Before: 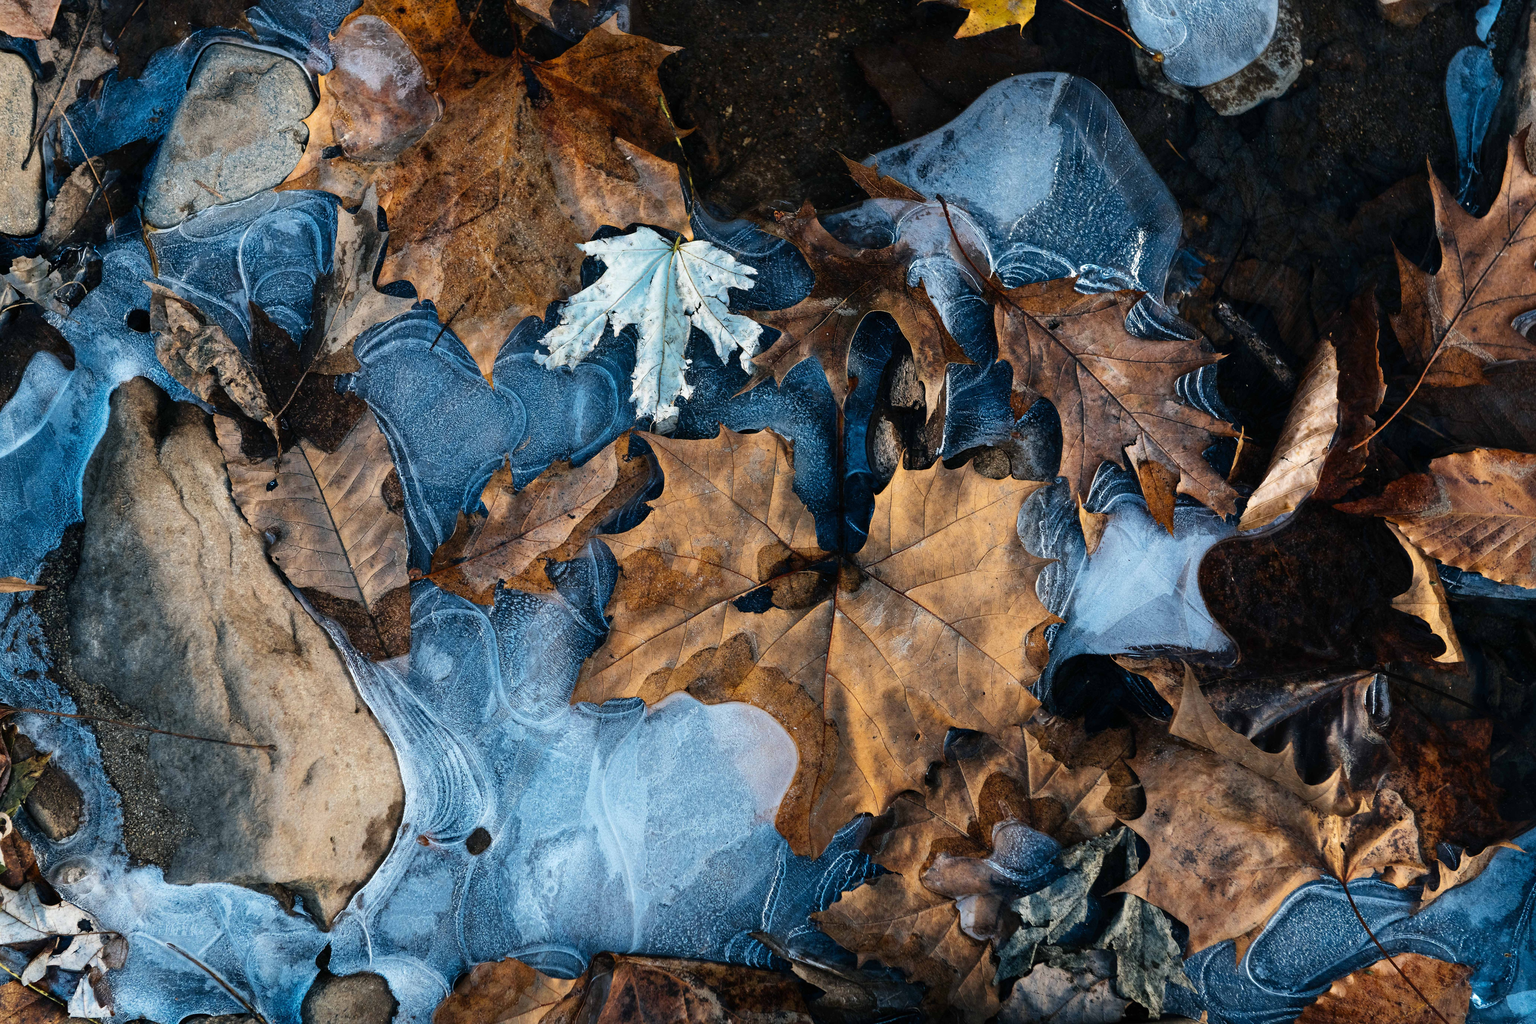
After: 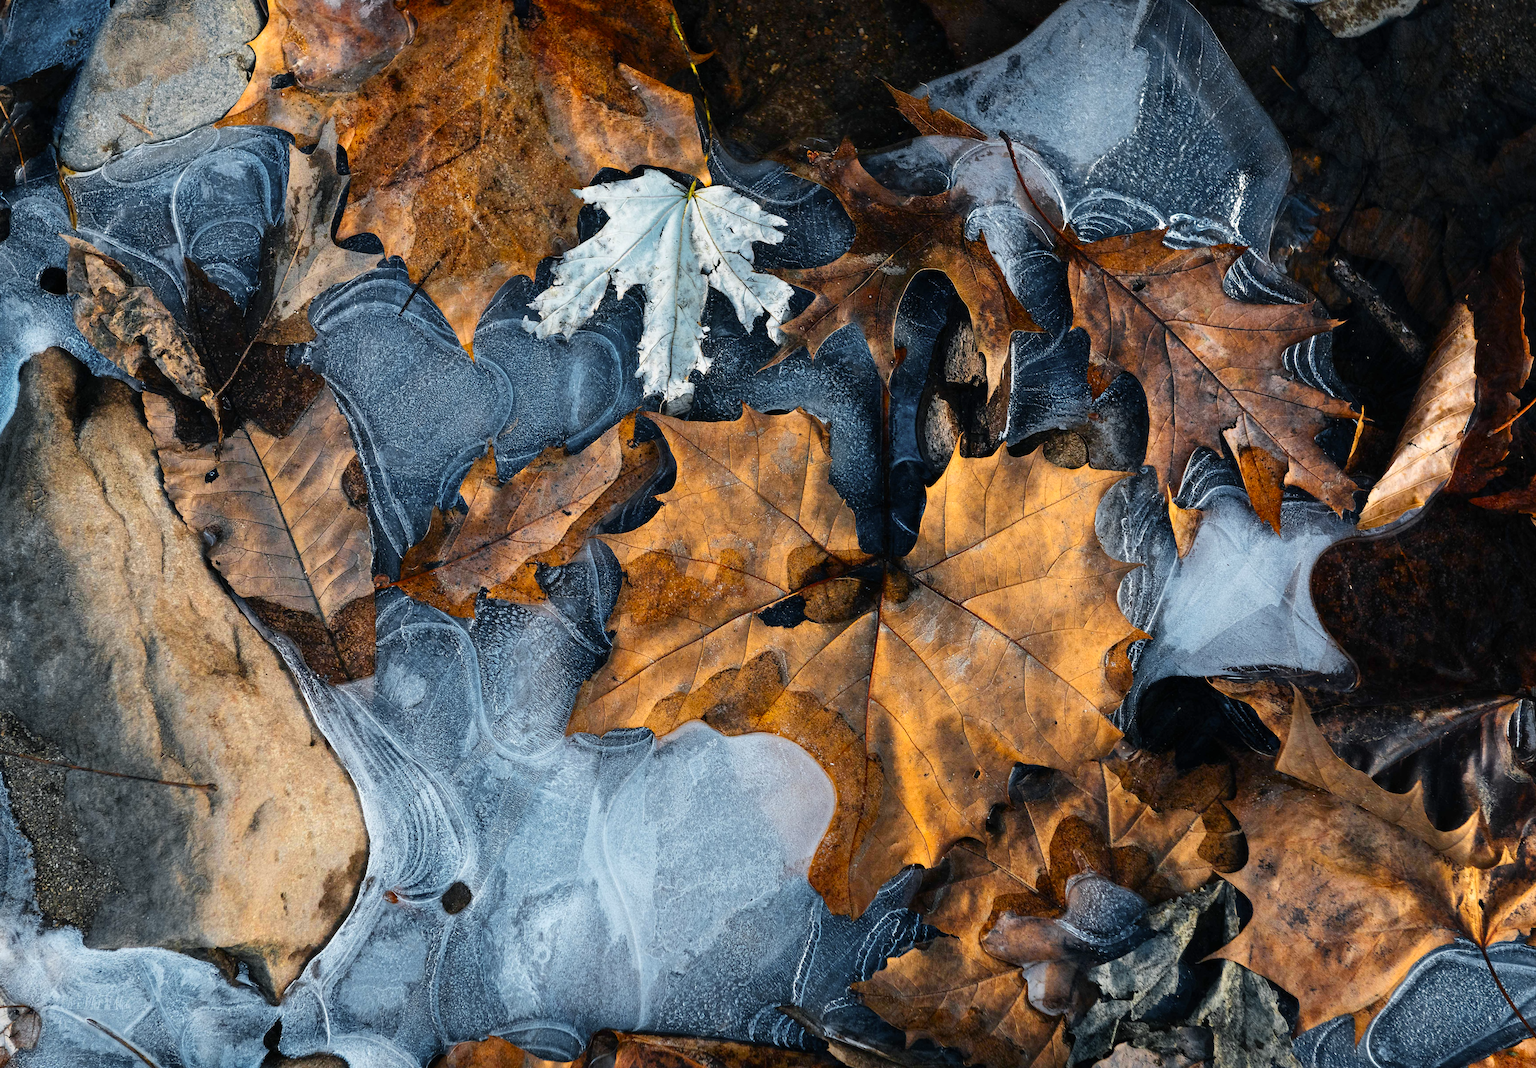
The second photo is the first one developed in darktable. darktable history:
crop: left 6.111%, top 8.242%, right 9.537%, bottom 3.784%
color zones: curves: ch0 [(0, 0.511) (0.143, 0.531) (0.286, 0.56) (0.429, 0.5) (0.571, 0.5) (0.714, 0.5) (0.857, 0.5) (1, 0.5)]; ch1 [(0, 0.525) (0.143, 0.705) (0.286, 0.715) (0.429, 0.35) (0.571, 0.35) (0.714, 0.35) (0.857, 0.4) (1, 0.4)]; ch2 [(0, 0.572) (0.143, 0.512) (0.286, 0.473) (0.429, 0.45) (0.571, 0.5) (0.714, 0.5) (0.857, 0.518) (1, 0.518)]
